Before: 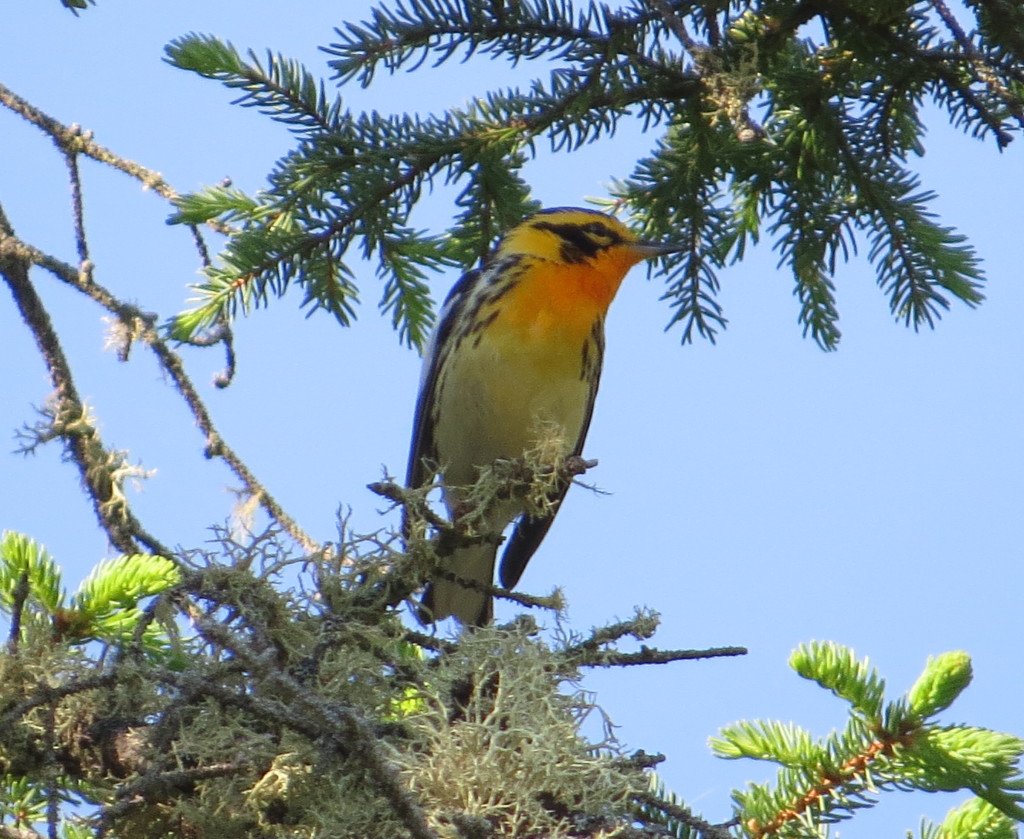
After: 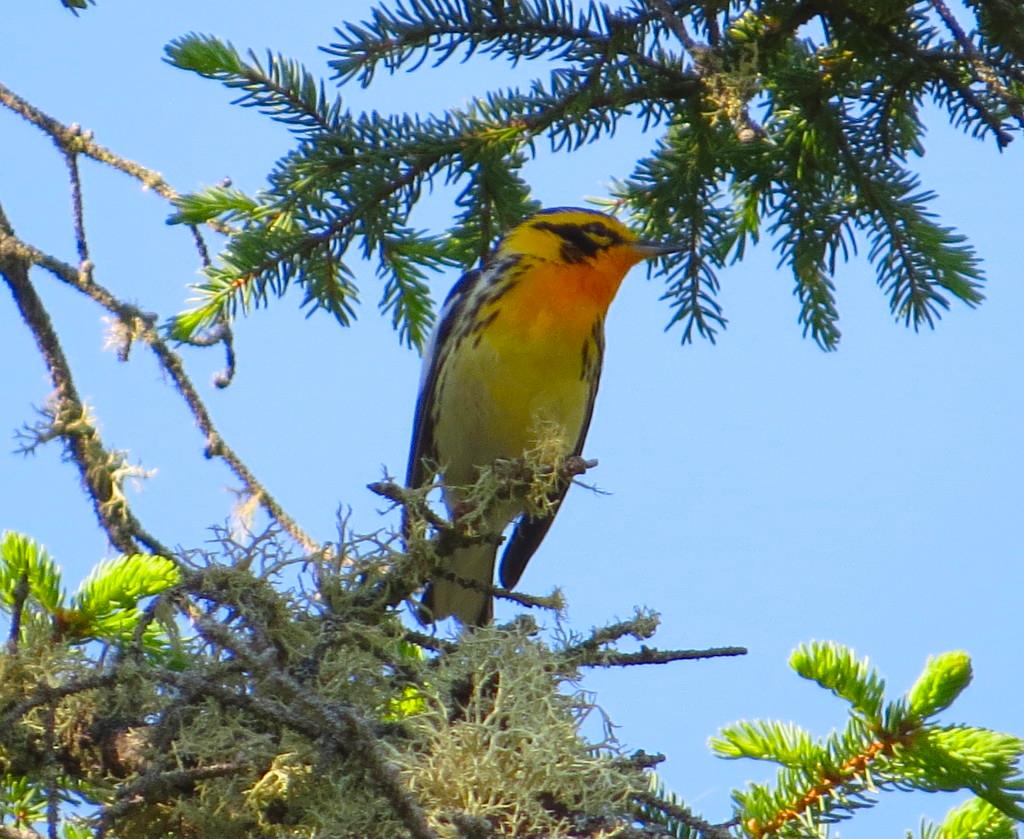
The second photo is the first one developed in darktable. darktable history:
color balance rgb: power › hue 214.53°, perceptual saturation grading › global saturation 36.965%, global vibrance 5.878%
